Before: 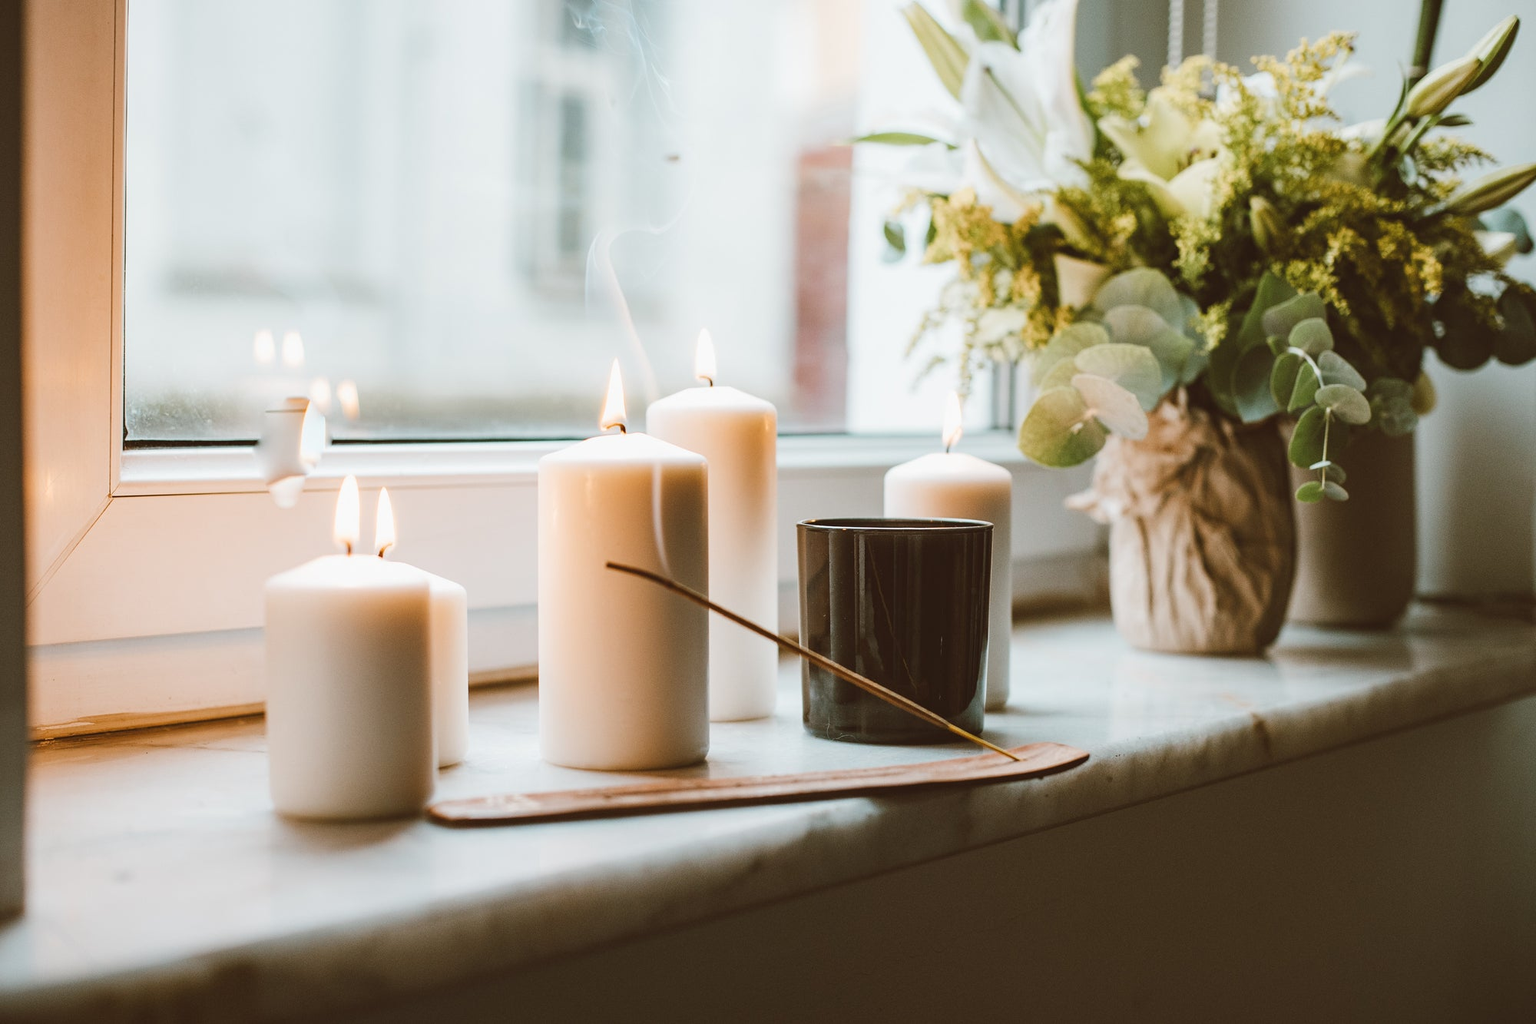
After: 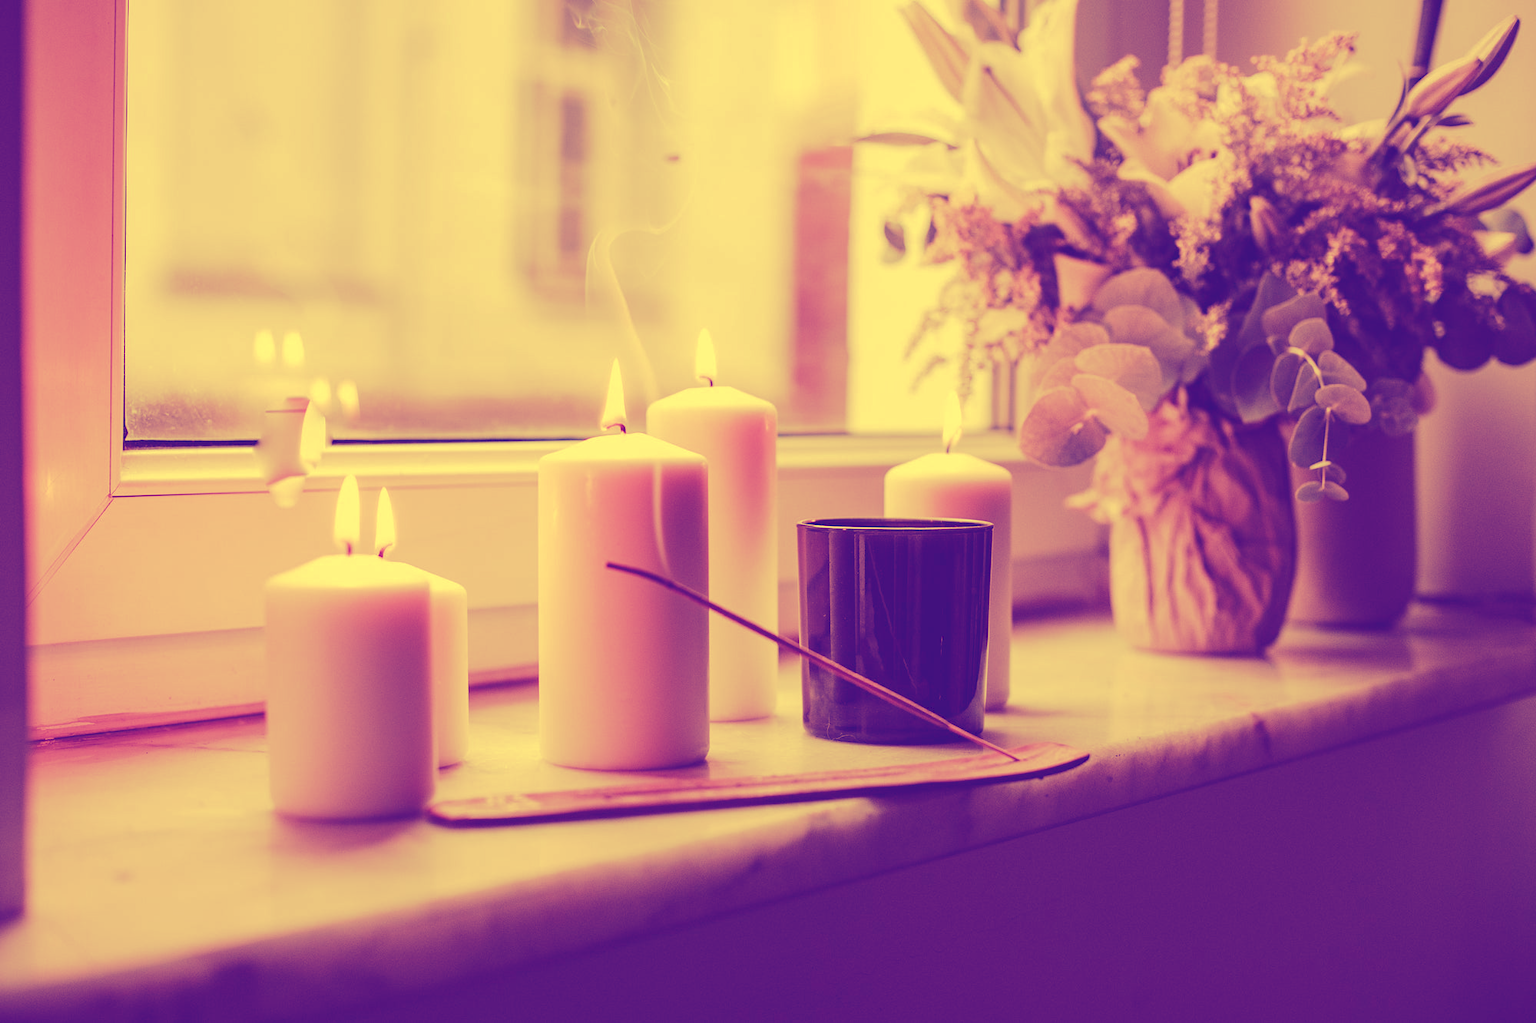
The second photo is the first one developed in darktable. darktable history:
tone curve: curves: ch0 [(0, 0) (0.003, 0.126) (0.011, 0.129) (0.025, 0.133) (0.044, 0.143) (0.069, 0.155) (0.1, 0.17) (0.136, 0.189) (0.177, 0.217) (0.224, 0.25) (0.277, 0.293) (0.335, 0.346) (0.399, 0.398) (0.468, 0.456) (0.543, 0.517) (0.623, 0.583) (0.709, 0.659) (0.801, 0.756) (0.898, 0.856) (1, 1)], preserve colors none
color look up table: target L [101.29, 100.34, 94.81, 97.18, 90.99, 90.7, 70.62, 71.36, 63.53, 64.9, 47.24, 50.17, 23.6, 20.91, 201.5, 84.38, 84.77, 70.93, 63.74, 58.88, 57.36, 56.22, 58.32, 50.83, 42.45, 46.6, 33.8, 22.55, 85.41, 72.63, 58.77, 62.16, 60.66, 58.8, 58.16, 39.68, 54.09, 52.9, 43.41, 10.99, 33.79, 6.109, 85.78, 79.56, 70.71, 51.85, 40.25, 40.34, 7.877], target a [-11.12, -15.23, -17.41, -29.2, -49.01, -67.65, -57.78, -3.374, -52.82, 10.73, -32.67, 43.67, 11.89, 43.19, 0, 18.72, 20.1, 30.71, 69.28, 61.66, 85.96, 89.49, 71.52, 86.01, 64.87, 81.33, 49.78, 62.74, 17.18, 32.62, 78.83, 28.27, 64.83, 83.54, 71.86, -21.35, 74.28, 50.9, 78.91, 38.54, 68.73, 51.35, -49.42, 4.678, -56.66, 25.45, -22.99, -22.59, 53.21], target b [57.21, 56.41, 48.98, 52.22, 43.64, 41.58, 19.82, 21.37, 9.2, 12.58, -14.69, -7.66, -50.9, -54.17, -0.001, 38.17, 39.88, 21.43, 13.56, 5.309, 4.839, 3.194, 4.797, -5.216, -17.84, -11.75, -32.8, -51.17, 39.42, 23.95, 5.827, 8.338, 8.077, 6.064, 5.399, -26.83, -1.362, -4.088, -17.73, -70.96, -32.42, -79.04, 36.22, 31.25, 17.56, -6.502, -25.08, -25.78, -76.17], num patches 49
